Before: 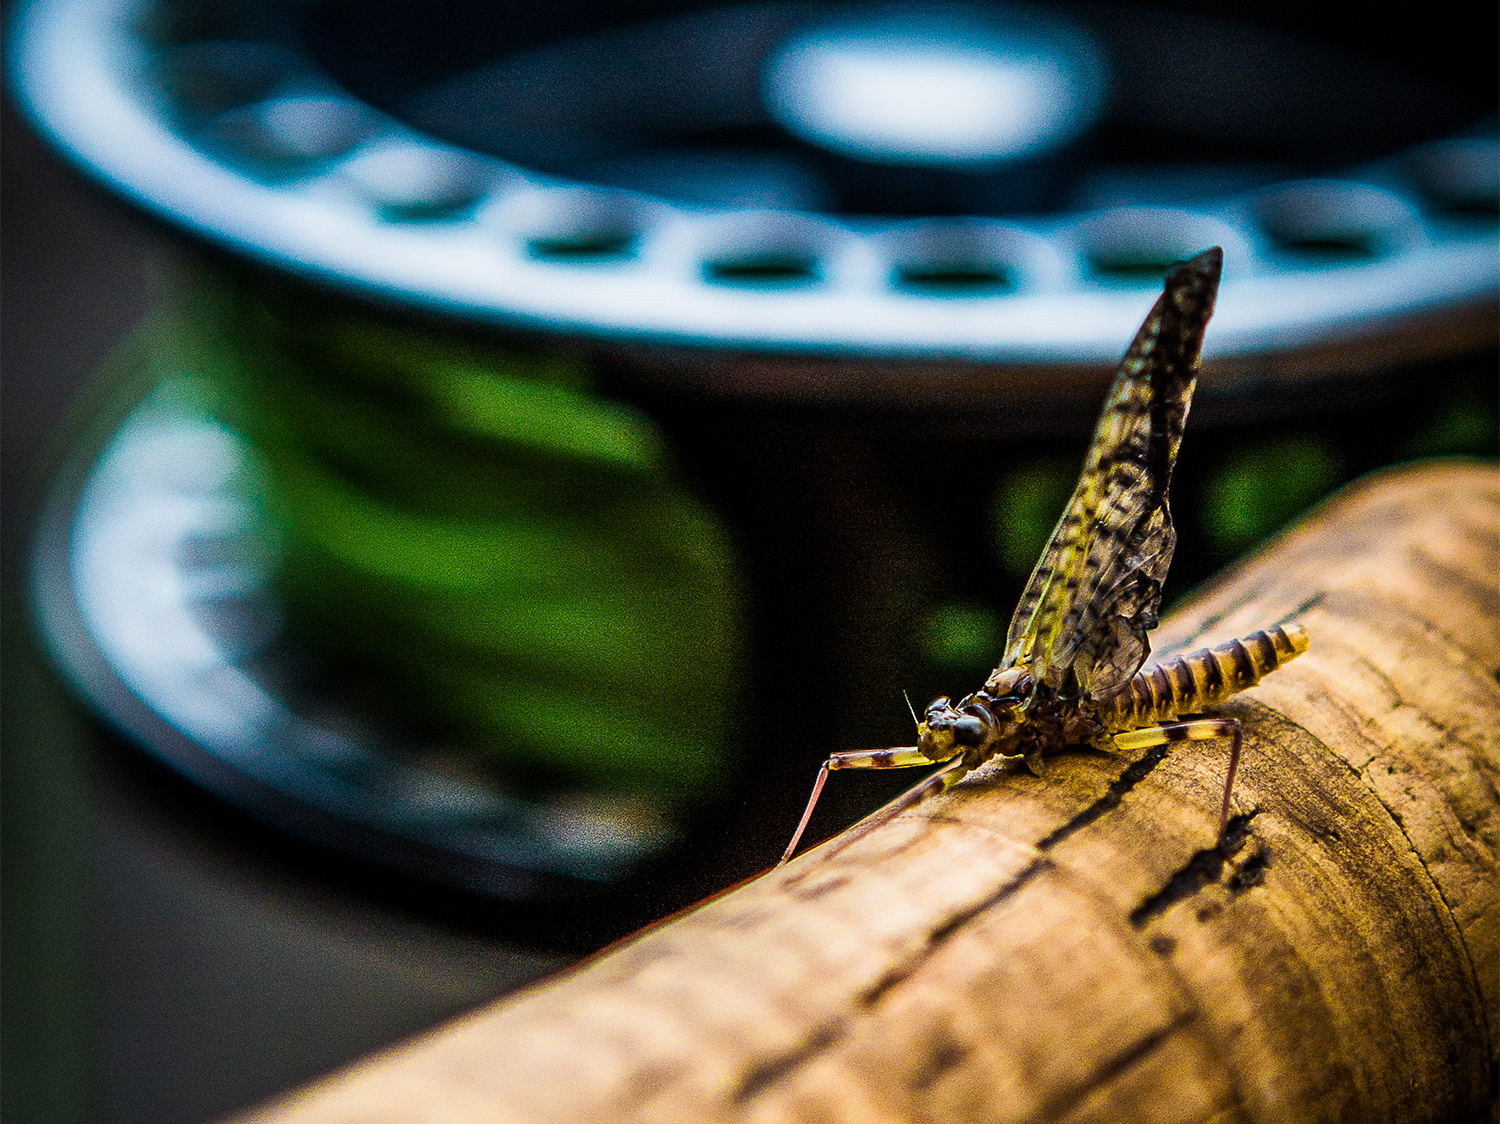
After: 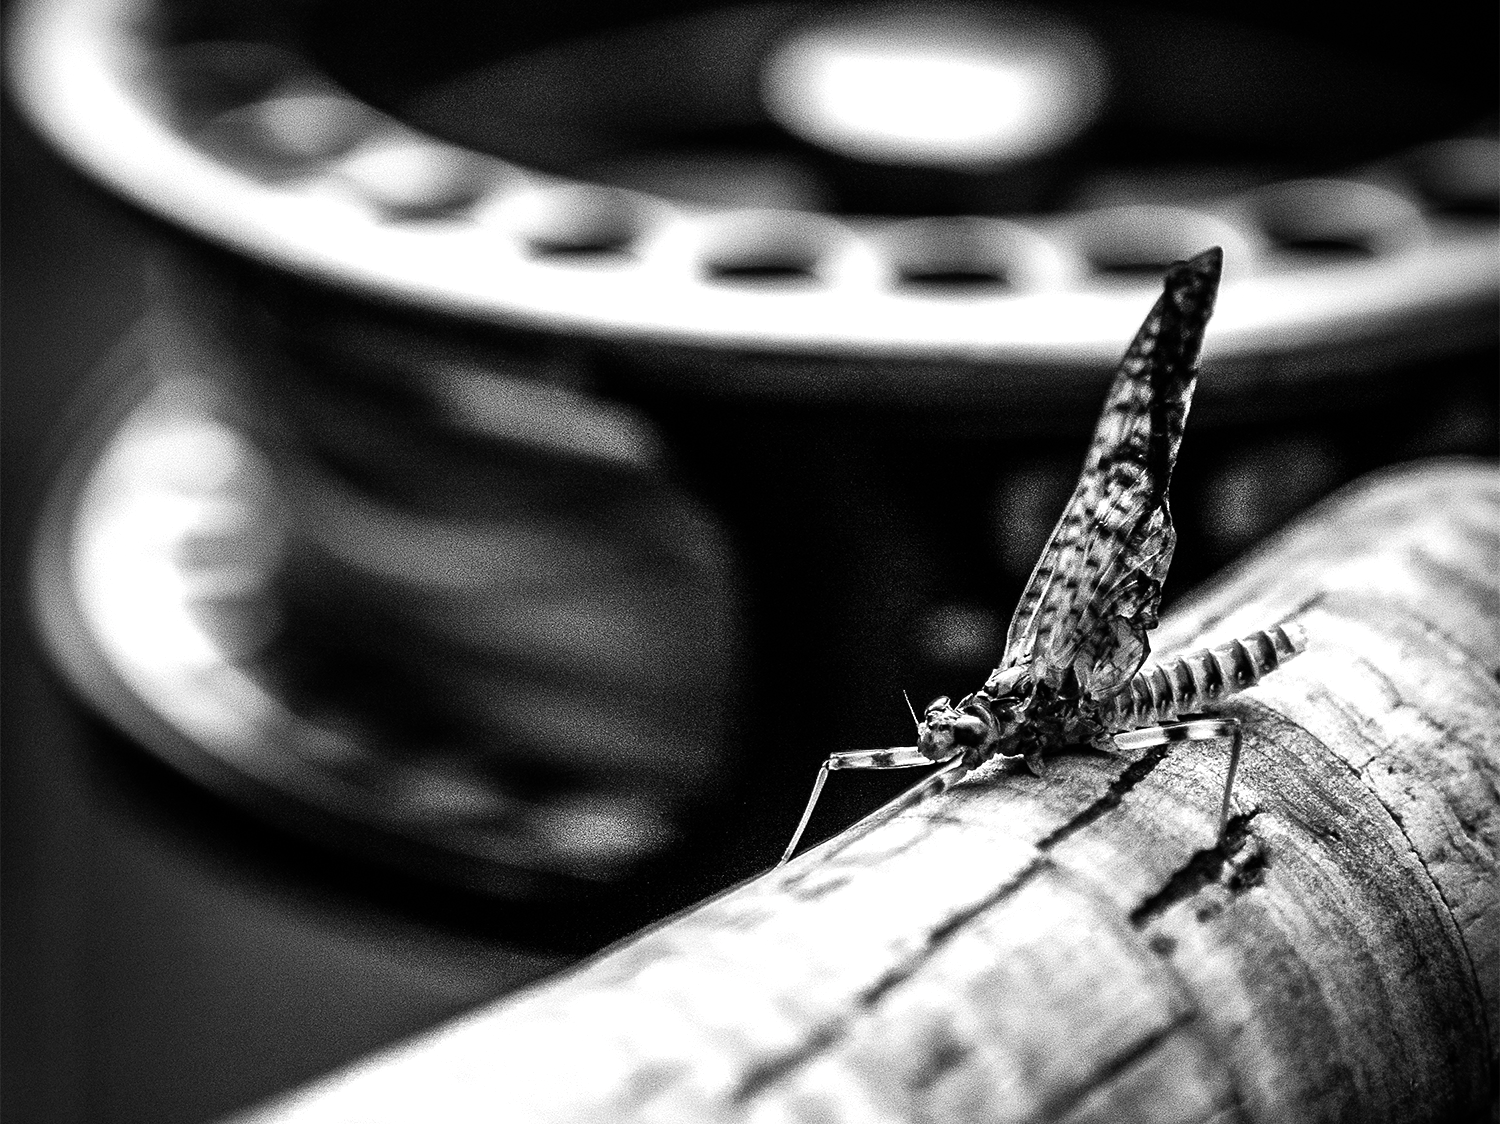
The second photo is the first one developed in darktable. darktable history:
tone equalizer: -8 EV -0.736 EV, -7 EV -0.706 EV, -6 EV -0.635 EV, -5 EV -0.421 EV, -3 EV 0.377 EV, -2 EV 0.6 EV, -1 EV 0.68 EV, +0 EV 0.722 EV
contrast brightness saturation: saturation -0.996
